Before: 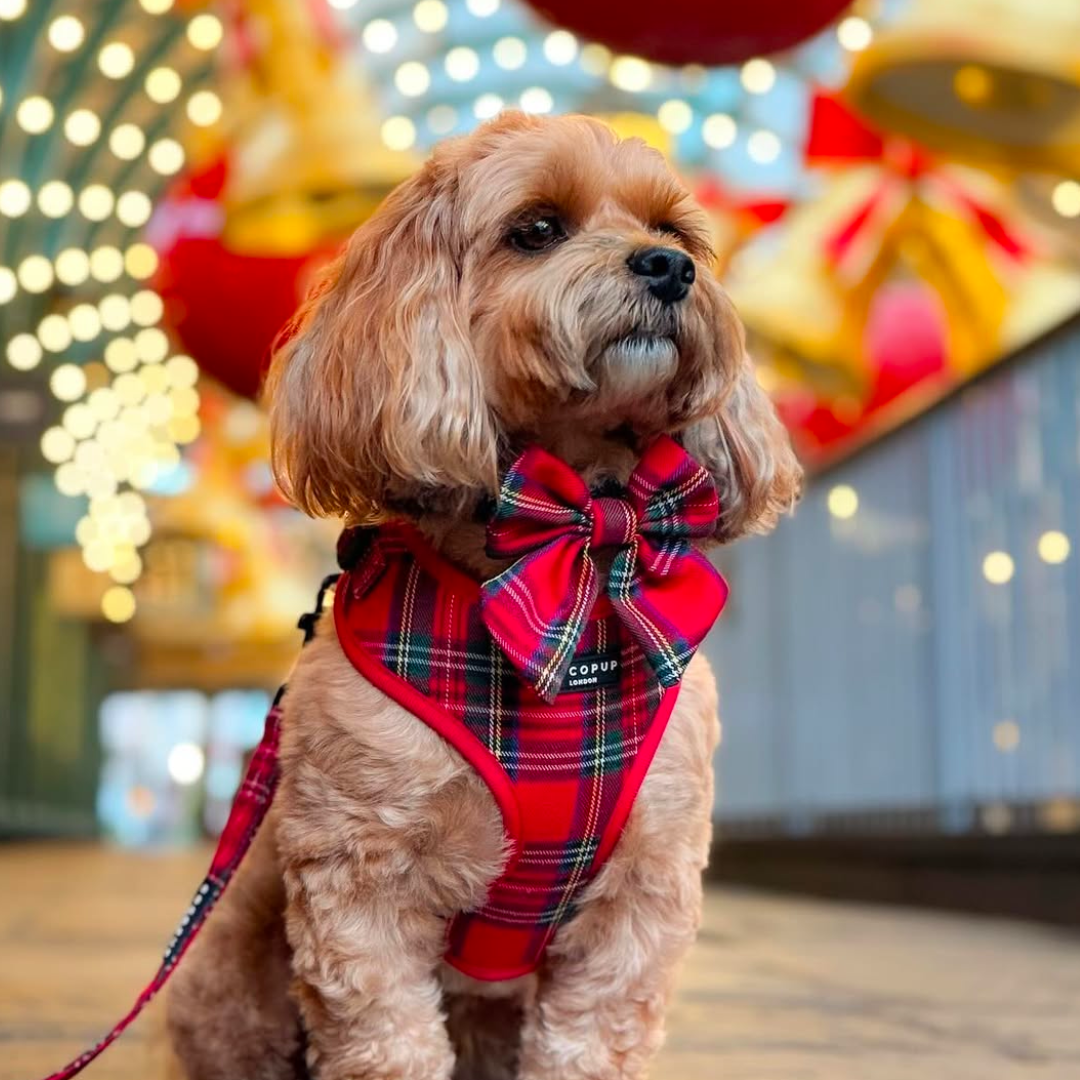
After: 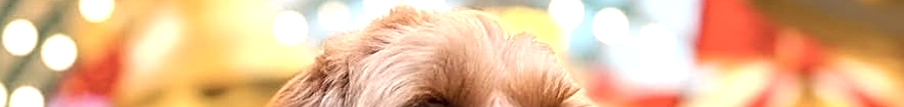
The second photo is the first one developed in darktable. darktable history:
sharpen: on, module defaults
exposure: black level correction 0.001, exposure 0.675 EV, compensate highlight preservation false
color balance rgb: global vibrance 10%
color correction: highlights a* 5.59, highlights b* 5.24, saturation 0.68
rotate and perspective: rotation 0.192°, lens shift (horizontal) -0.015, crop left 0.005, crop right 0.996, crop top 0.006, crop bottom 0.99
crop and rotate: left 9.644%, top 9.491%, right 6.021%, bottom 80.509%
local contrast: detail 130%
